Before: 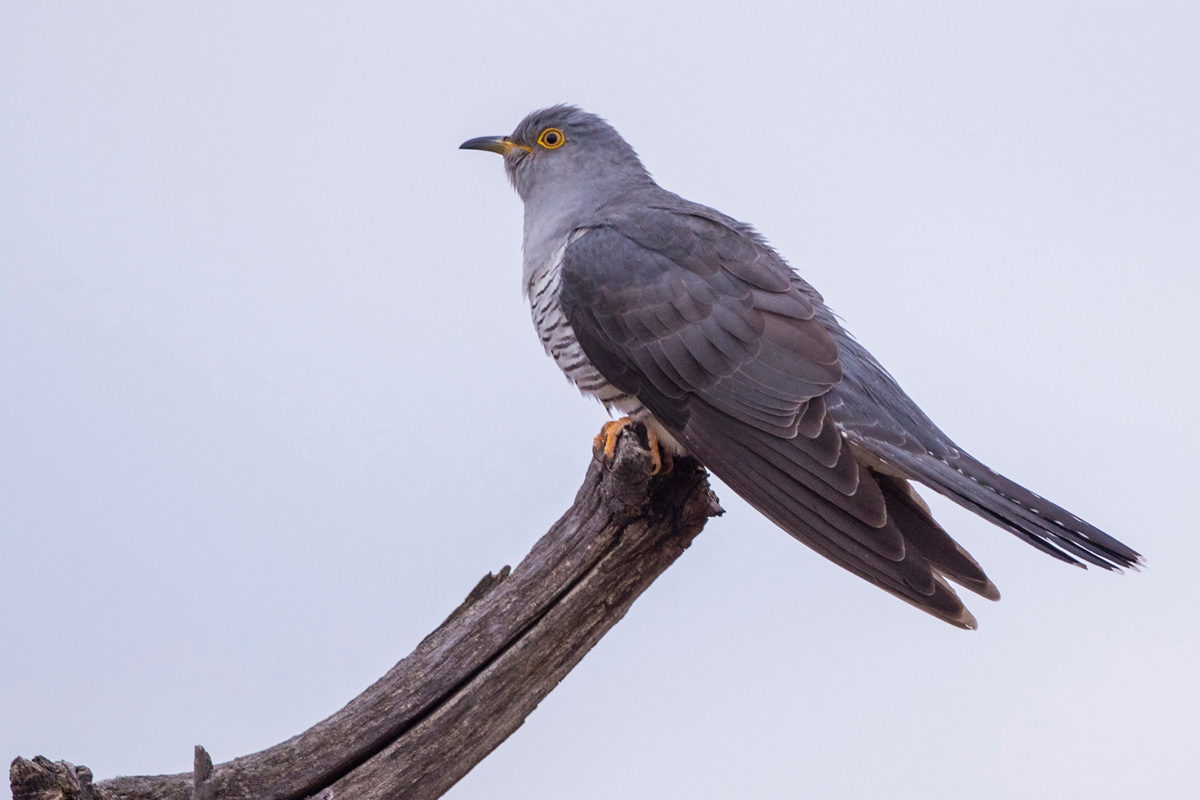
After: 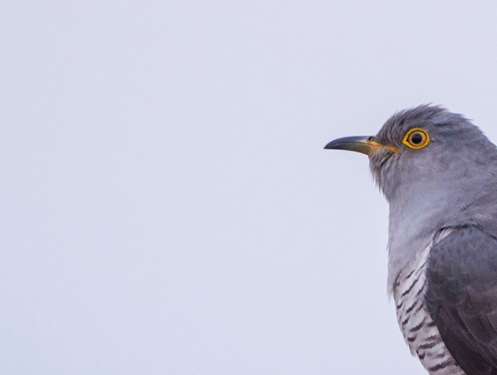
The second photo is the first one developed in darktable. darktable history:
crop and rotate: left 11.308%, top 0.063%, right 47.242%, bottom 52.971%
